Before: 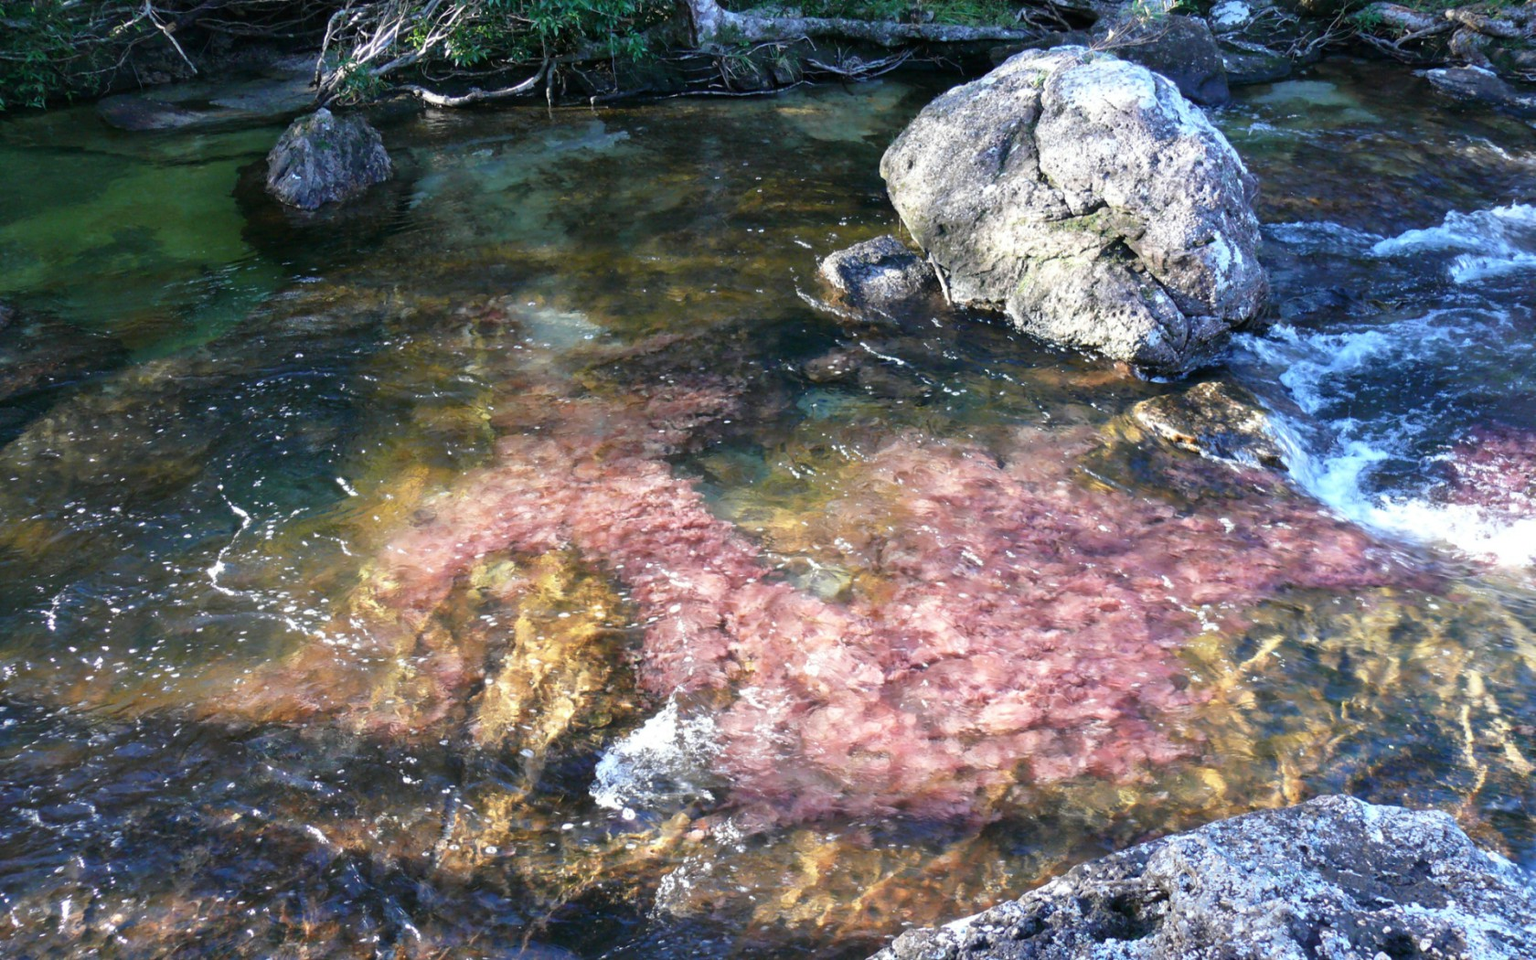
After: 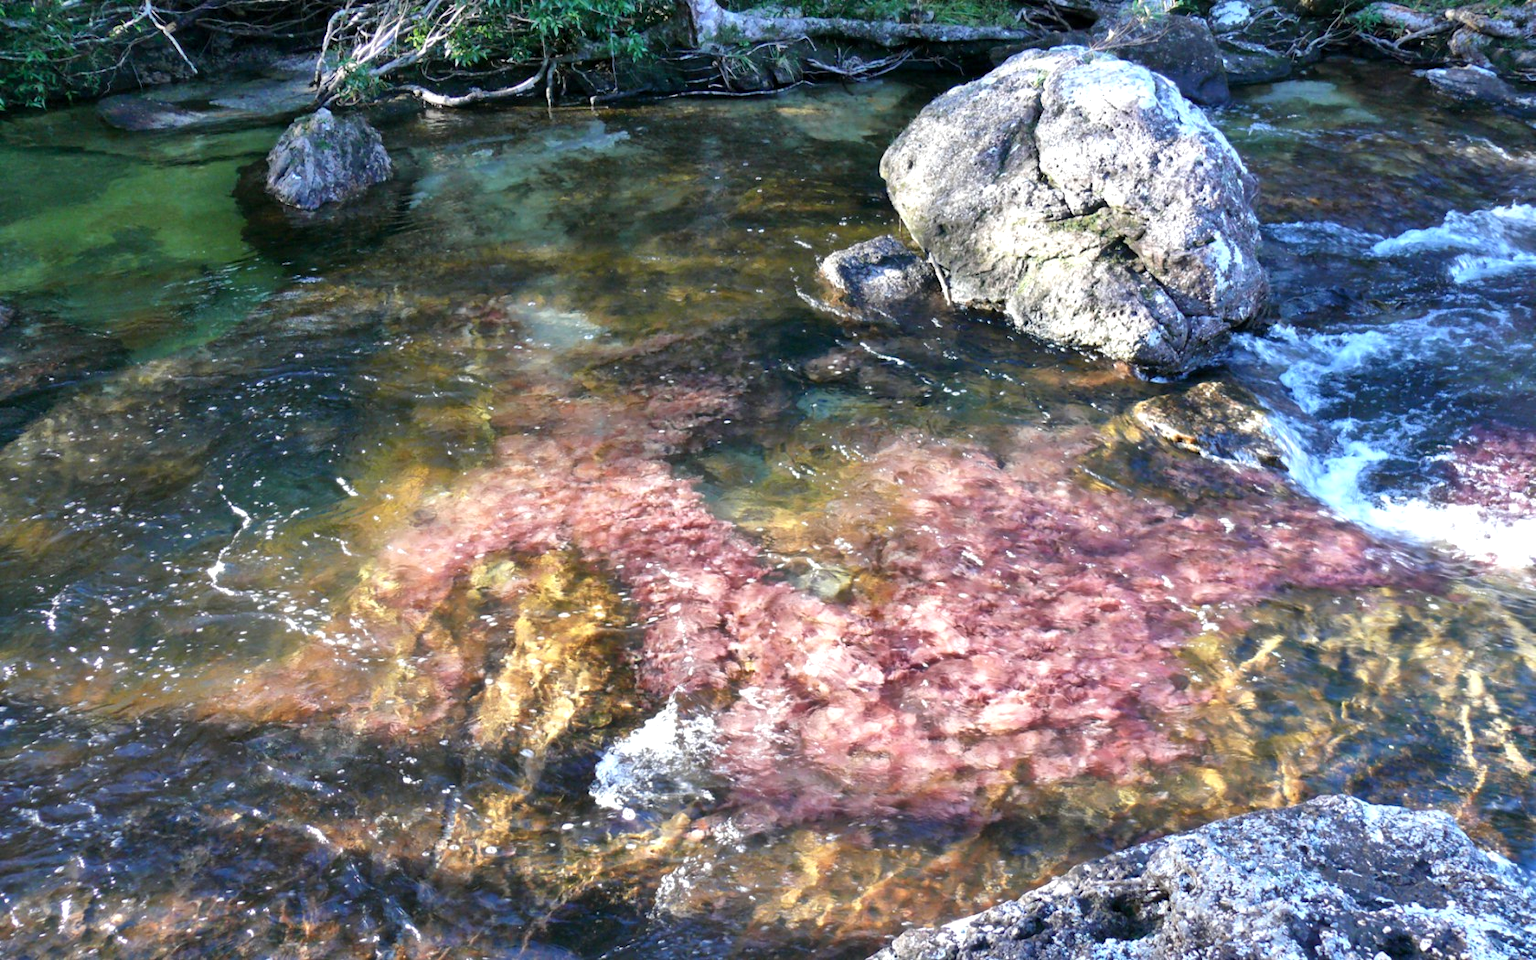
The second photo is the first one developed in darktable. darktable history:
exposure: black level correction 0.001, exposure 0.3 EV, compensate highlight preservation false
shadows and highlights: white point adjustment 0.1, highlights -70, soften with gaussian
